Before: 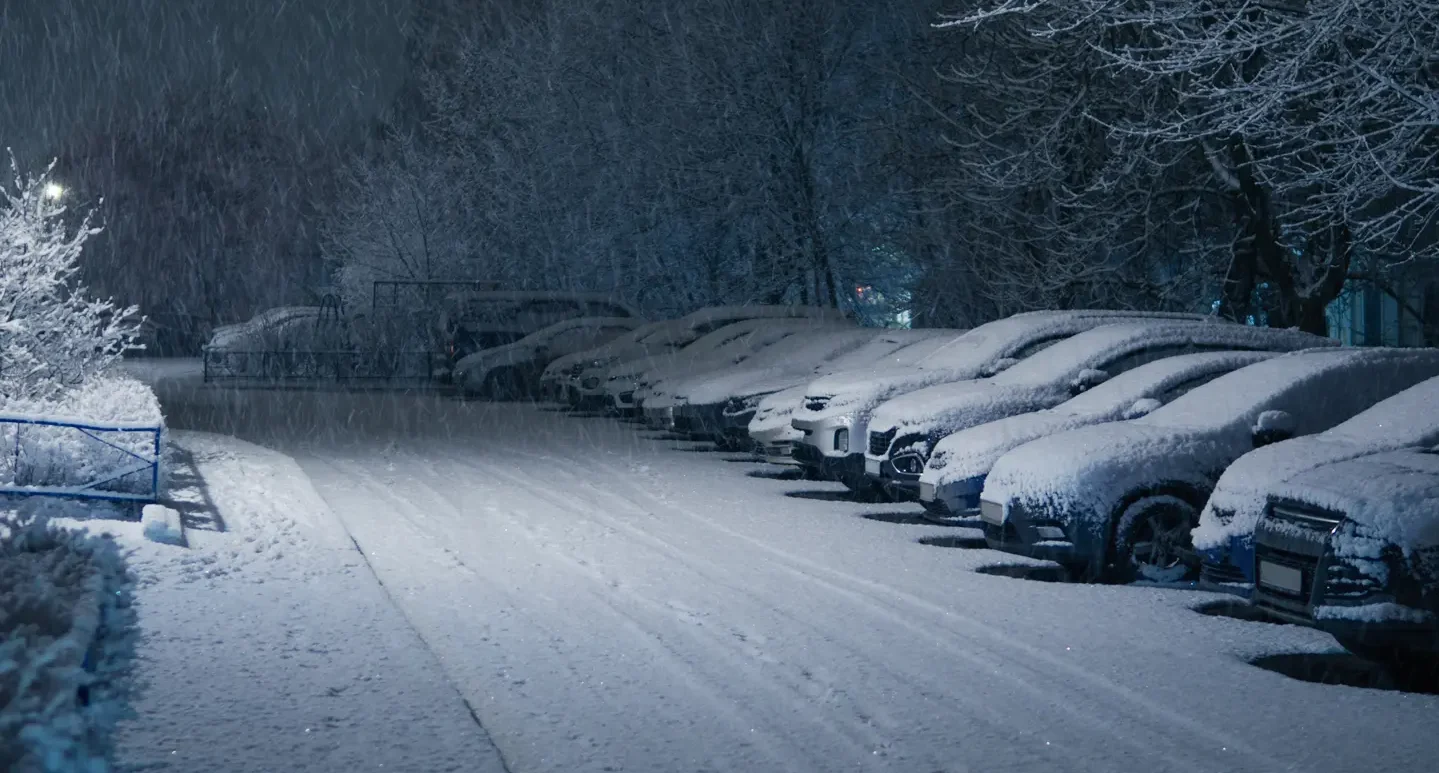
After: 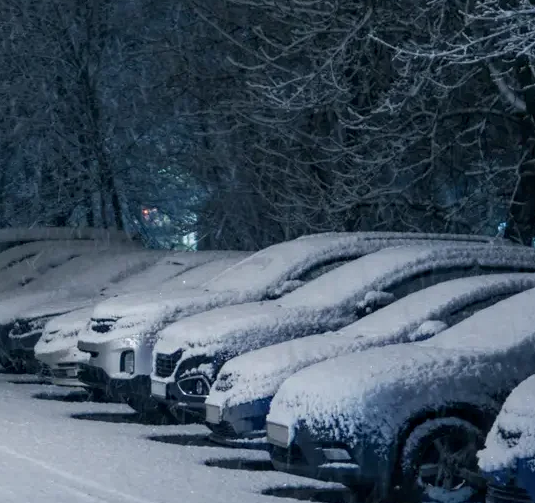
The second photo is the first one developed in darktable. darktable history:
local contrast: on, module defaults
crop and rotate: left 49.68%, top 10.142%, right 13.138%, bottom 24.676%
